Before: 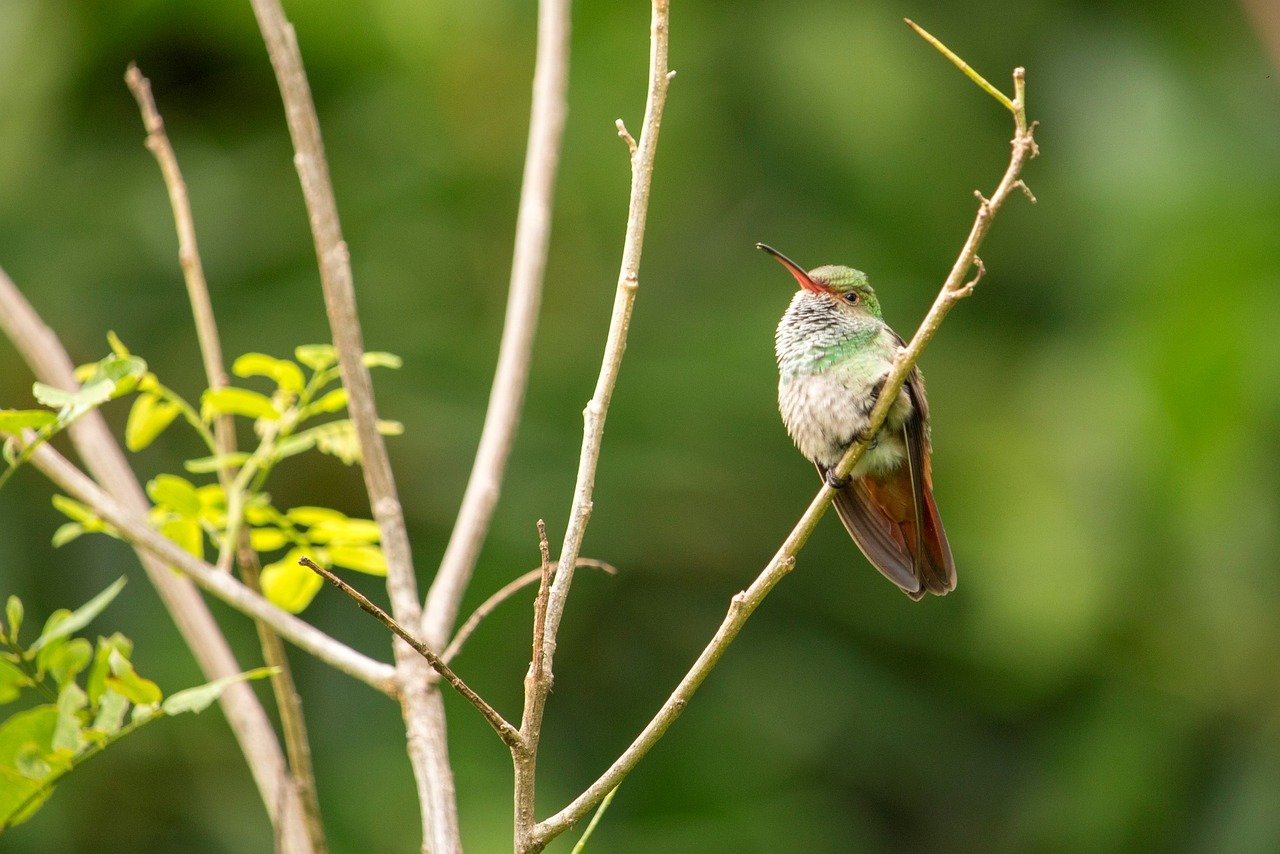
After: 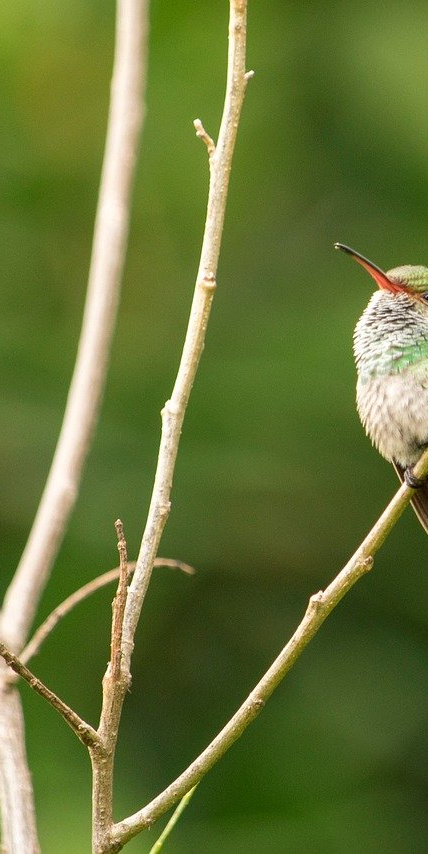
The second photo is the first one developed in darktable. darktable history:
crop: left 33.046%, right 33.463%
